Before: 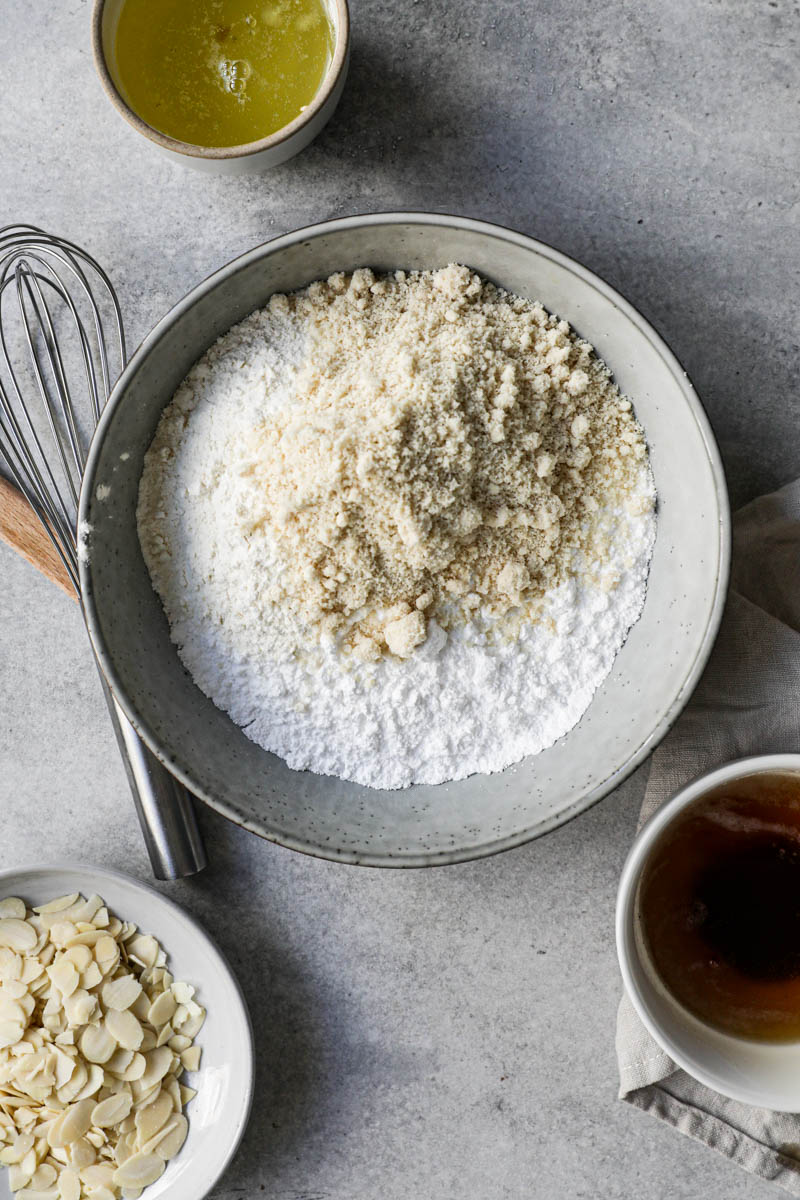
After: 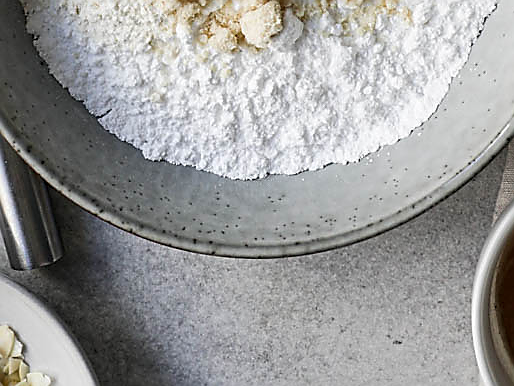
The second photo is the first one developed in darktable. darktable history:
sharpen: radius 1.378, amount 1.243, threshold 0.844
crop: left 18.033%, top 50.904%, right 17.65%, bottom 16.902%
